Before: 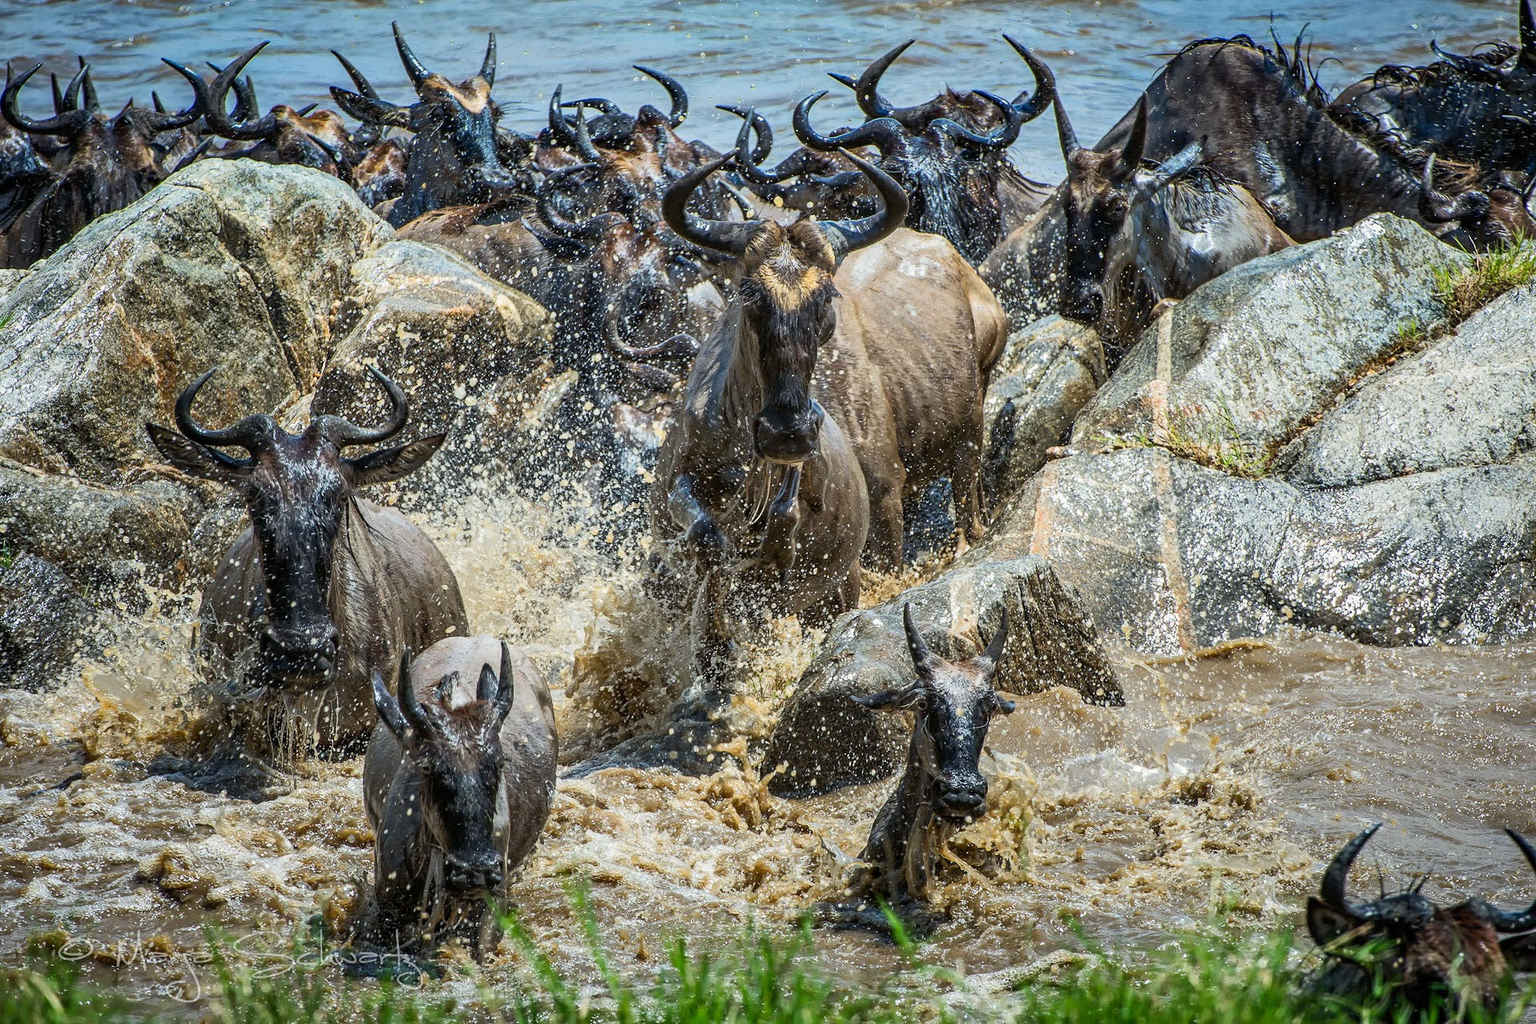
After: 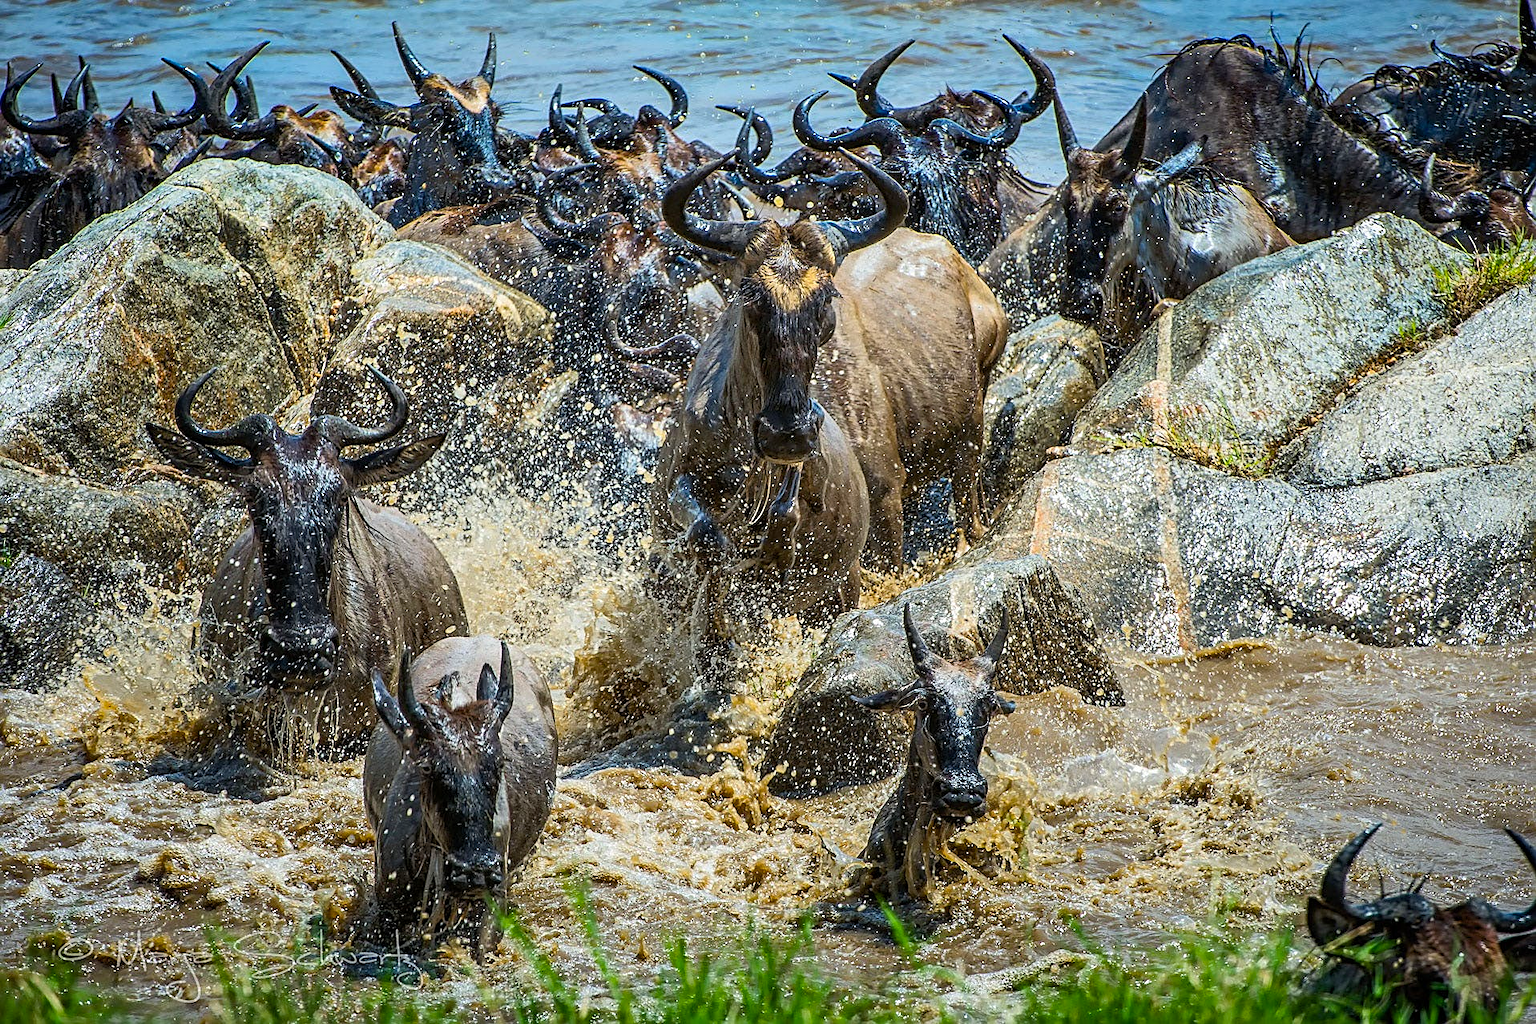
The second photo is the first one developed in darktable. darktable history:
sharpen: on, module defaults
color balance rgb: perceptual saturation grading › global saturation 20%, global vibrance 20%
color correction: highlights a* 0.003, highlights b* -0.283
